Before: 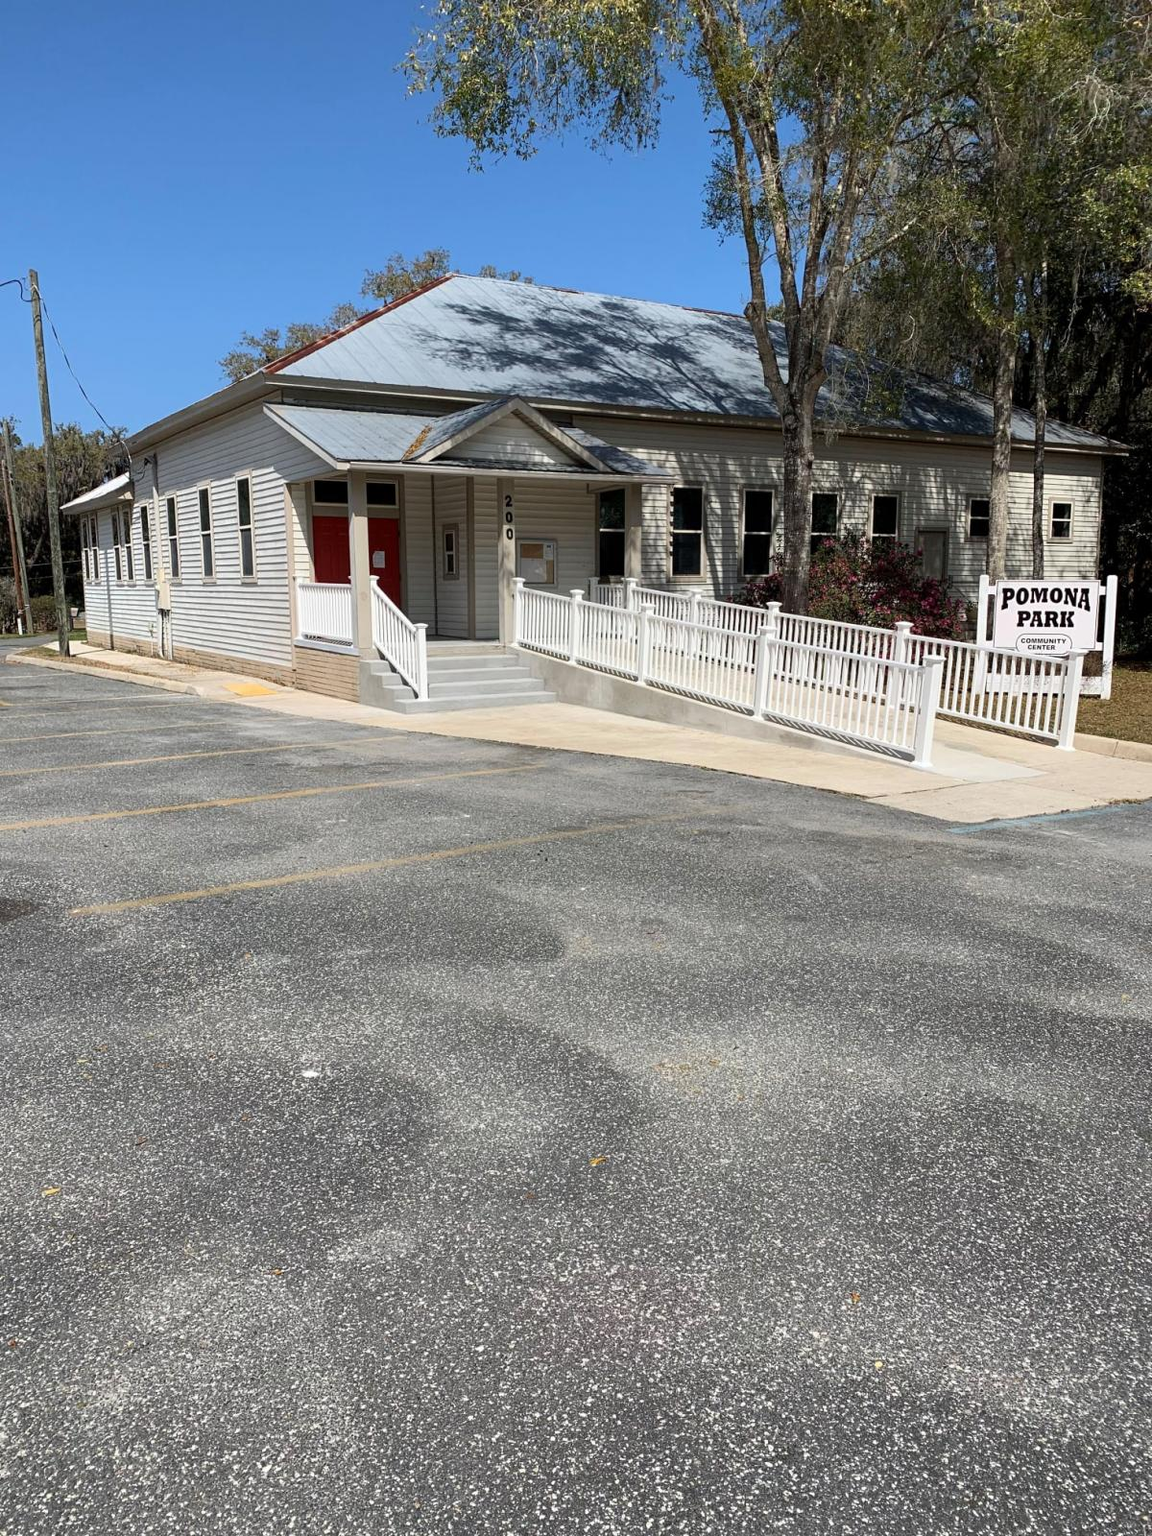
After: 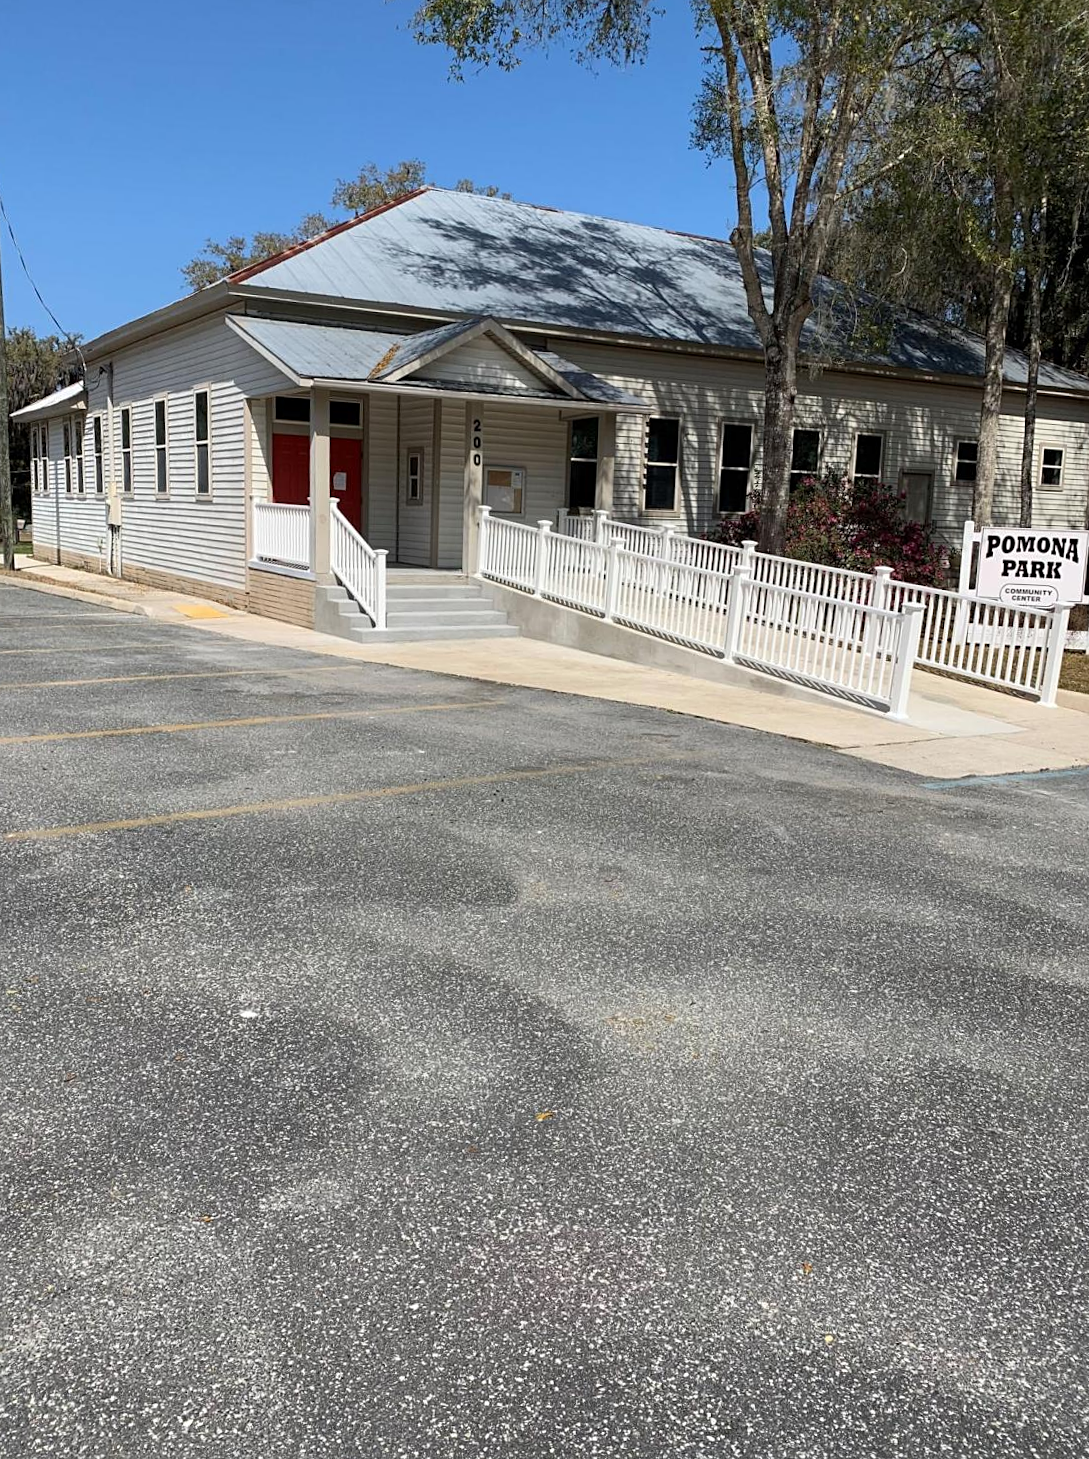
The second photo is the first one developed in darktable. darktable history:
crop and rotate: angle -2.14°, left 3.091%, top 3.756%, right 1.632%, bottom 0.573%
sharpen: amount 0.212
